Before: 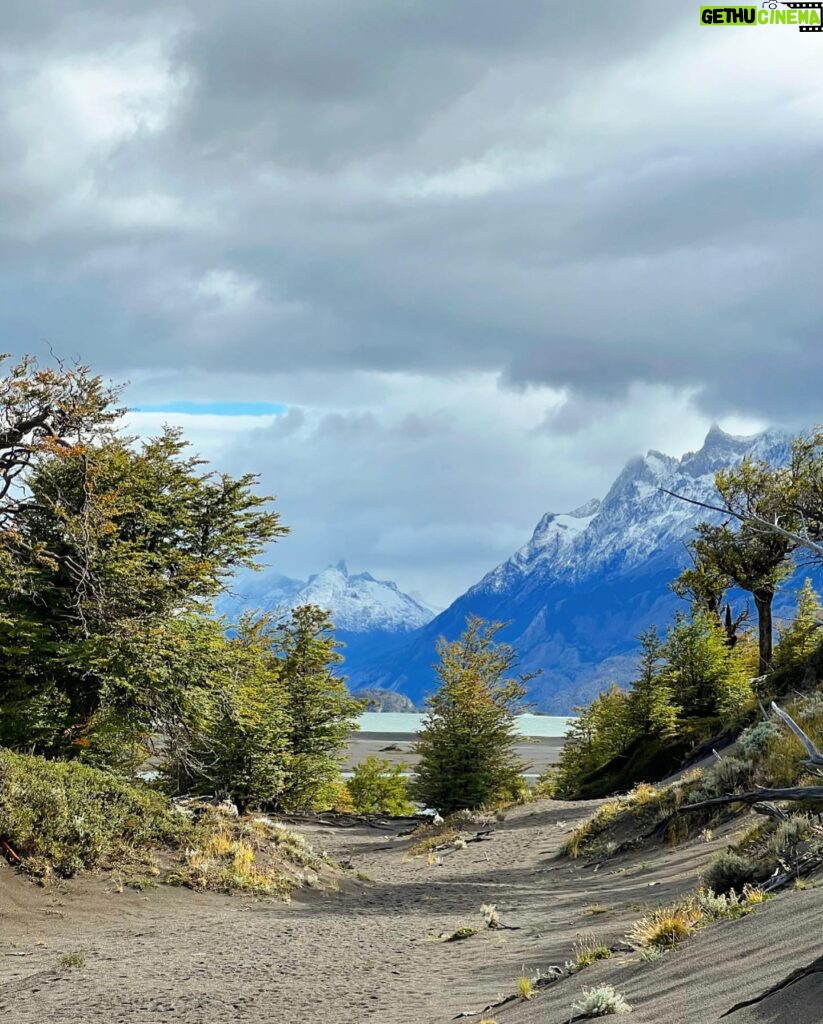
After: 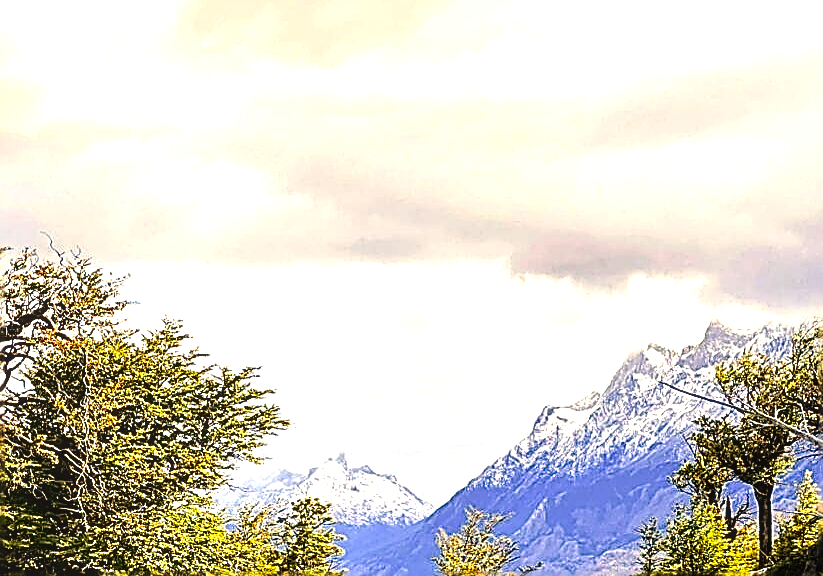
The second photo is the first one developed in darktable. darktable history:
exposure: black level correction 0, exposure 0.688 EV, compensate highlight preservation false
sharpen: amount 1.997
color correction: highlights a* 14.86, highlights b* 31.13
crop and rotate: top 10.472%, bottom 33.242%
tone equalizer: -8 EV -0.732 EV, -7 EV -0.736 EV, -6 EV -0.596 EV, -5 EV -0.39 EV, -3 EV 0.376 EV, -2 EV 0.6 EV, -1 EV 0.683 EV, +0 EV 0.757 EV, edges refinement/feathering 500, mask exposure compensation -1.57 EV, preserve details no
local contrast: detail 130%
contrast brightness saturation: contrast 0.03, brightness -0.038
